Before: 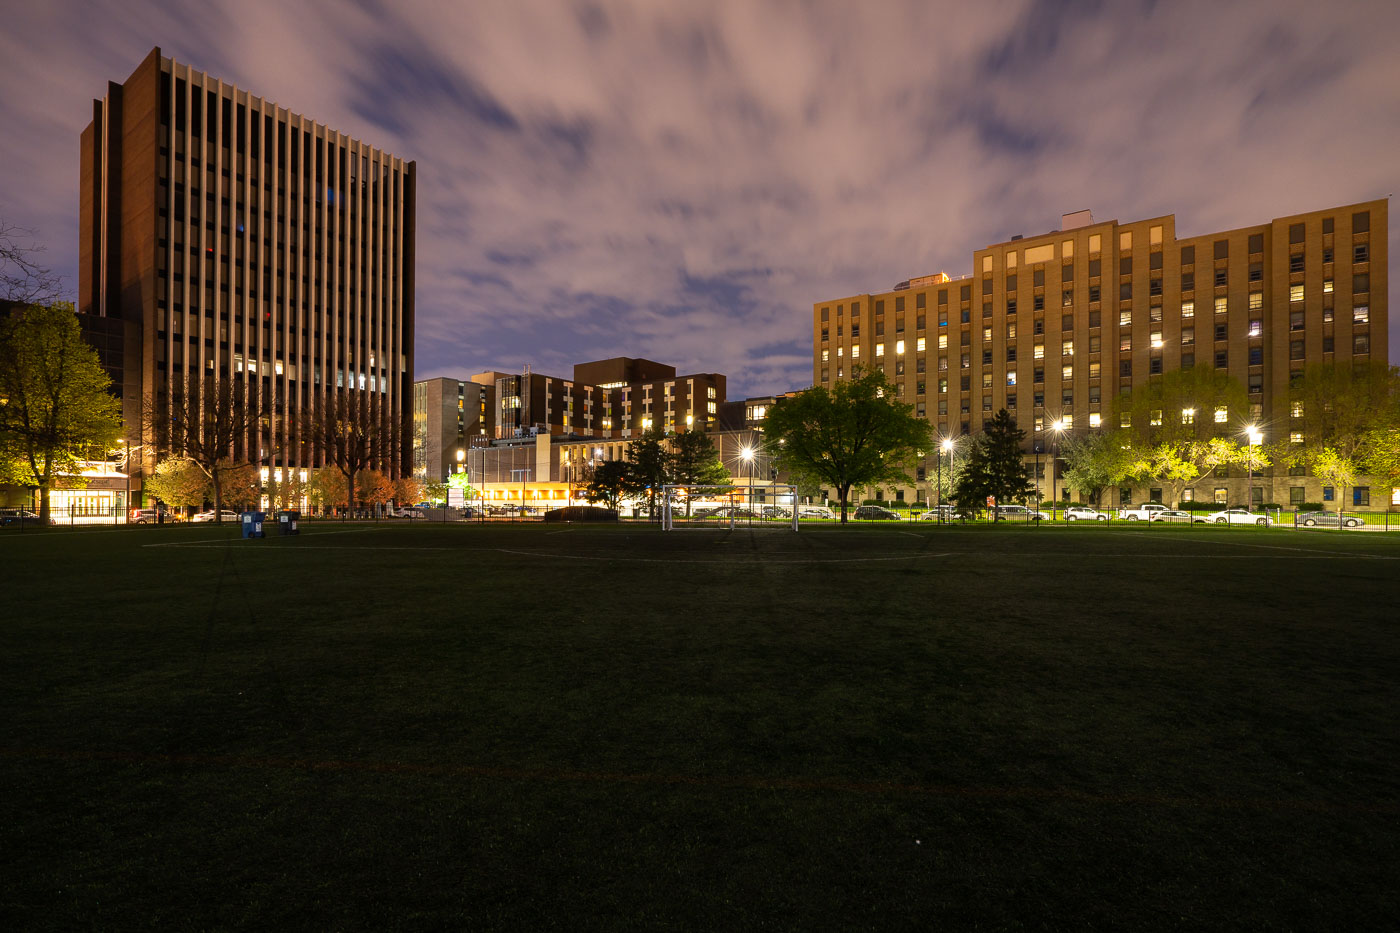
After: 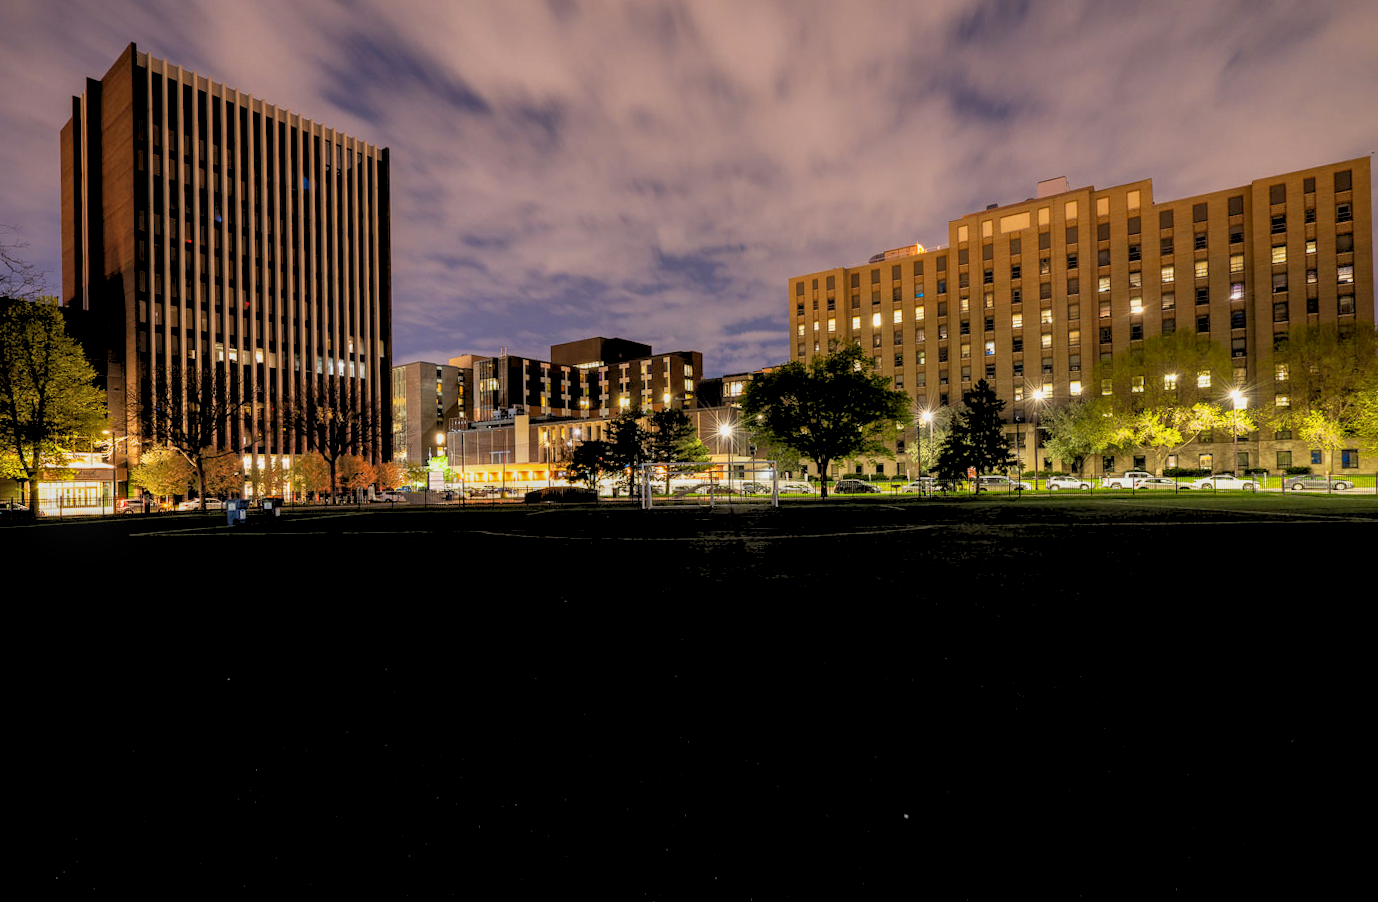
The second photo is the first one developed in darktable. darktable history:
rotate and perspective: rotation -1.32°, lens shift (horizontal) -0.031, crop left 0.015, crop right 0.985, crop top 0.047, crop bottom 0.982
rgb levels: preserve colors sum RGB, levels [[0.038, 0.433, 0.934], [0, 0.5, 1], [0, 0.5, 1]]
local contrast: on, module defaults
